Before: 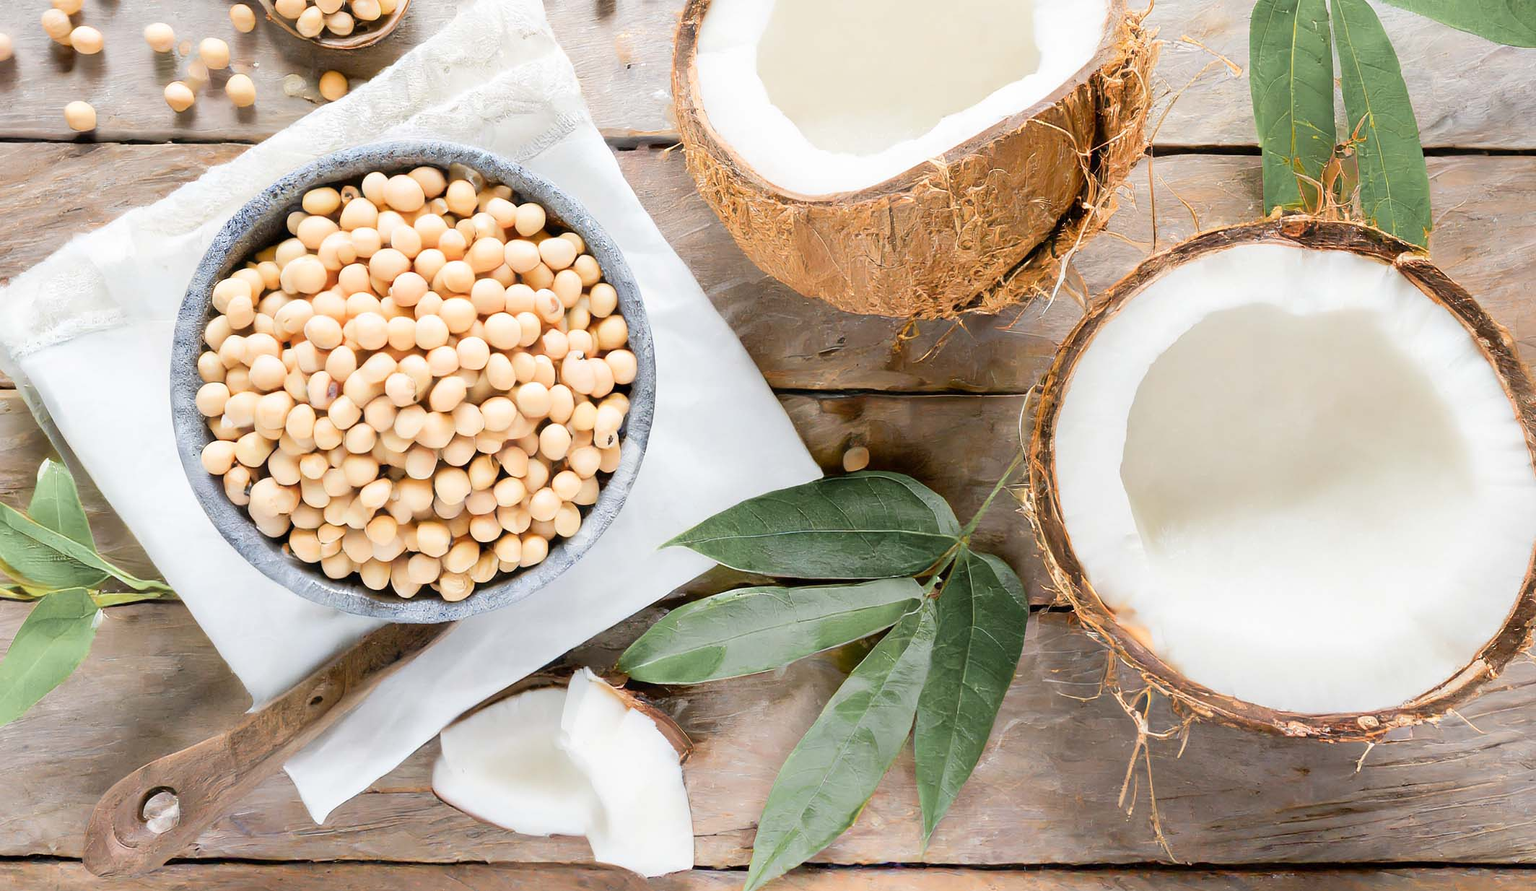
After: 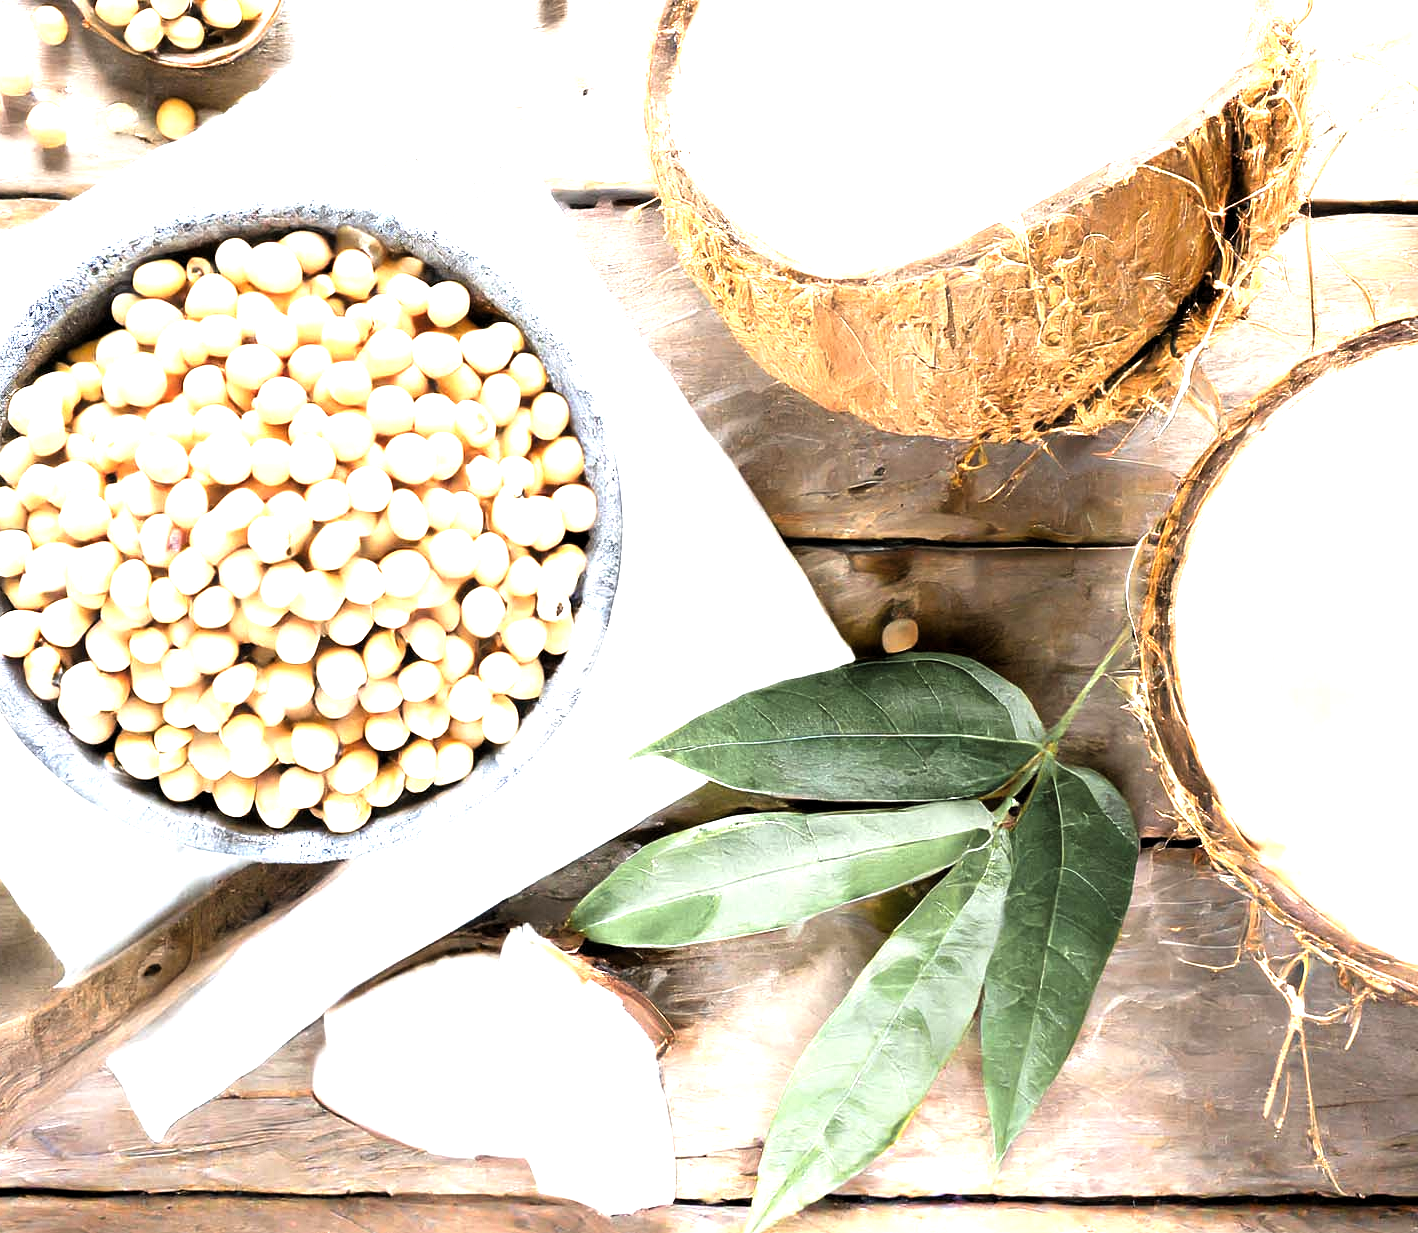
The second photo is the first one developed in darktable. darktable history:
crop and rotate: left 13.451%, right 19.885%
exposure: black level correction 0, exposure 0.698 EV, compensate exposure bias true, compensate highlight preservation false
levels: levels [0.029, 0.545, 0.971]
tone equalizer: -8 EV -0.433 EV, -7 EV -0.399 EV, -6 EV -0.371 EV, -5 EV -0.186 EV, -3 EV 0.229 EV, -2 EV 0.312 EV, -1 EV 0.407 EV, +0 EV 0.423 EV, mask exposure compensation -0.491 EV
